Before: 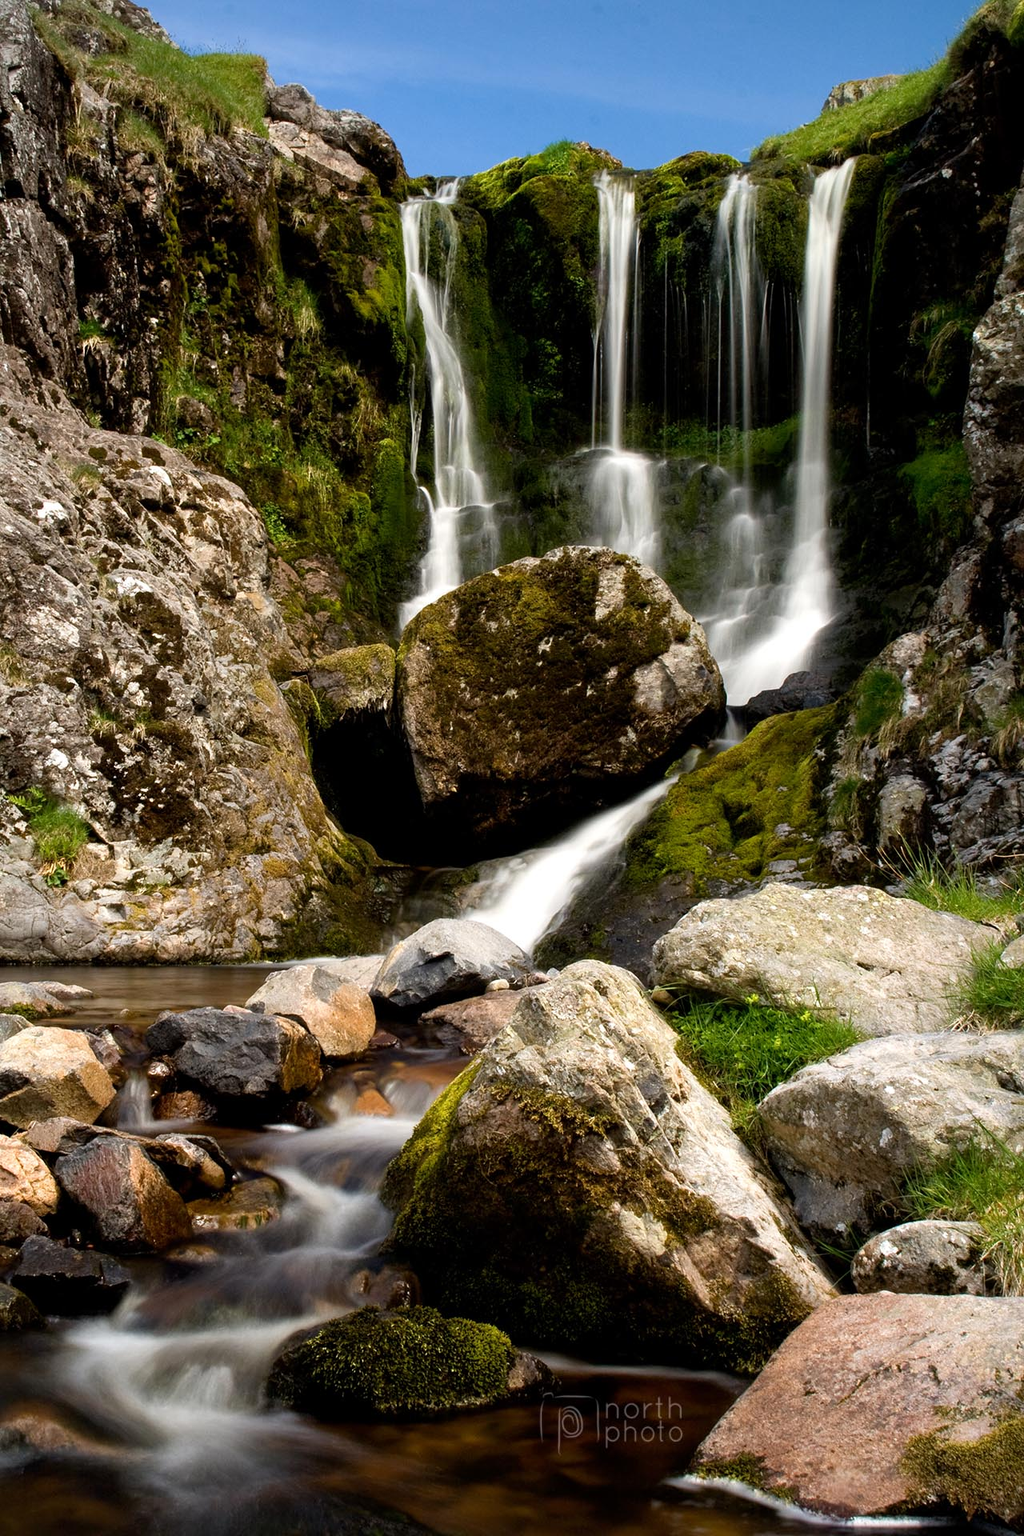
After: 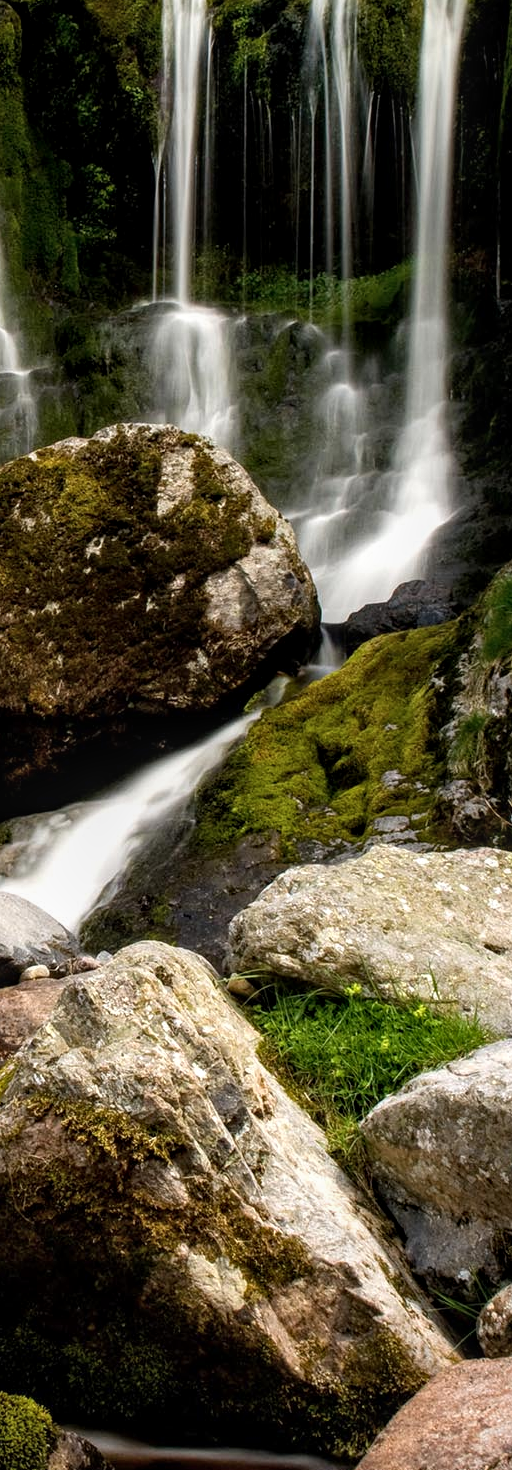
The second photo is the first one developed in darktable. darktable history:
local contrast: on, module defaults
crop: left 45.91%, top 13.527%, right 14.052%, bottom 9.87%
